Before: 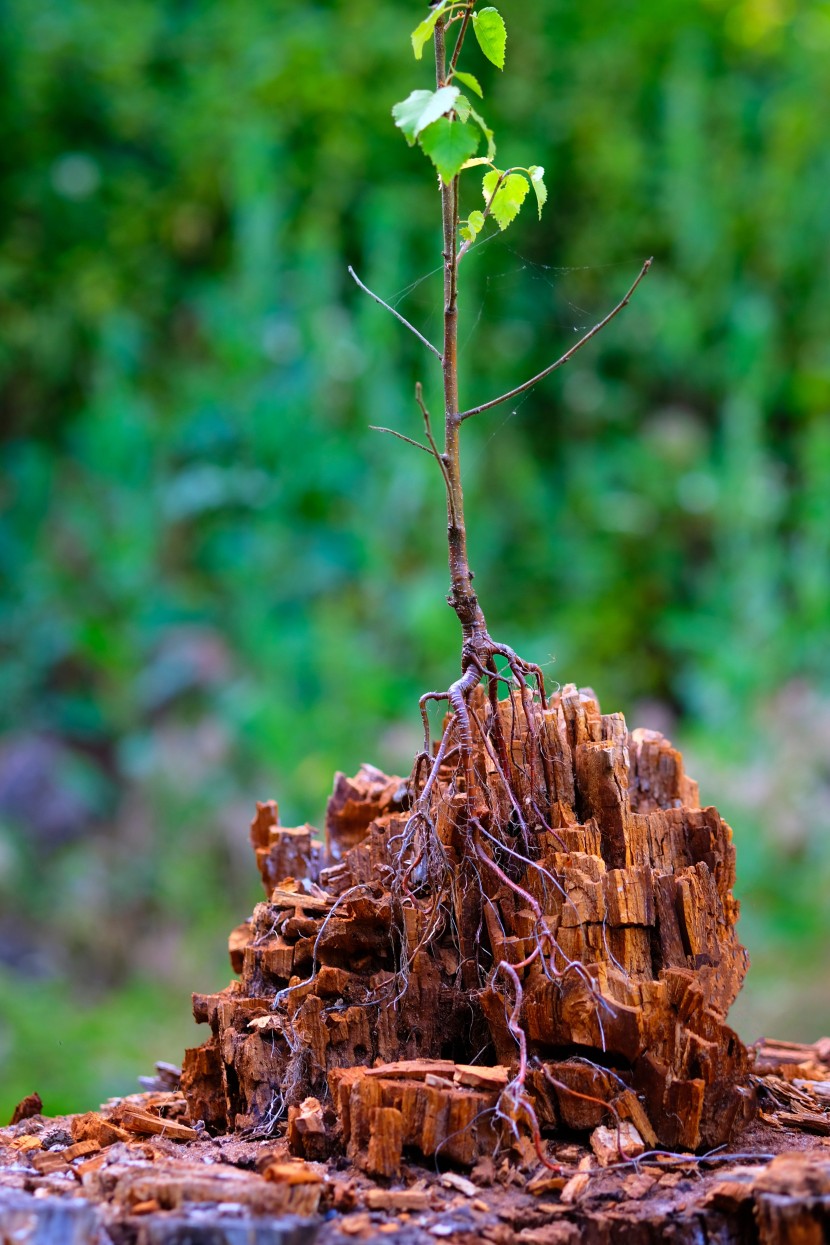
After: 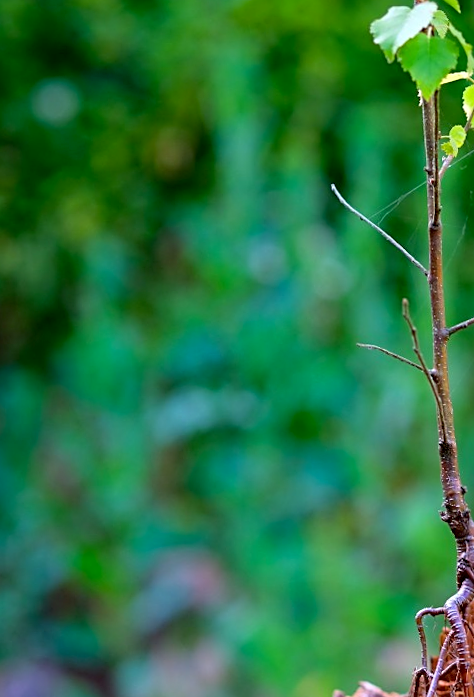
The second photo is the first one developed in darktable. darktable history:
rotate and perspective: rotation -1.77°, lens shift (horizontal) 0.004, automatic cropping off
sharpen: on, module defaults
crop and rotate: left 3.047%, top 7.509%, right 42.236%, bottom 37.598%
exposure: black level correction 0.005, exposure 0.001 EV, compensate highlight preservation false
